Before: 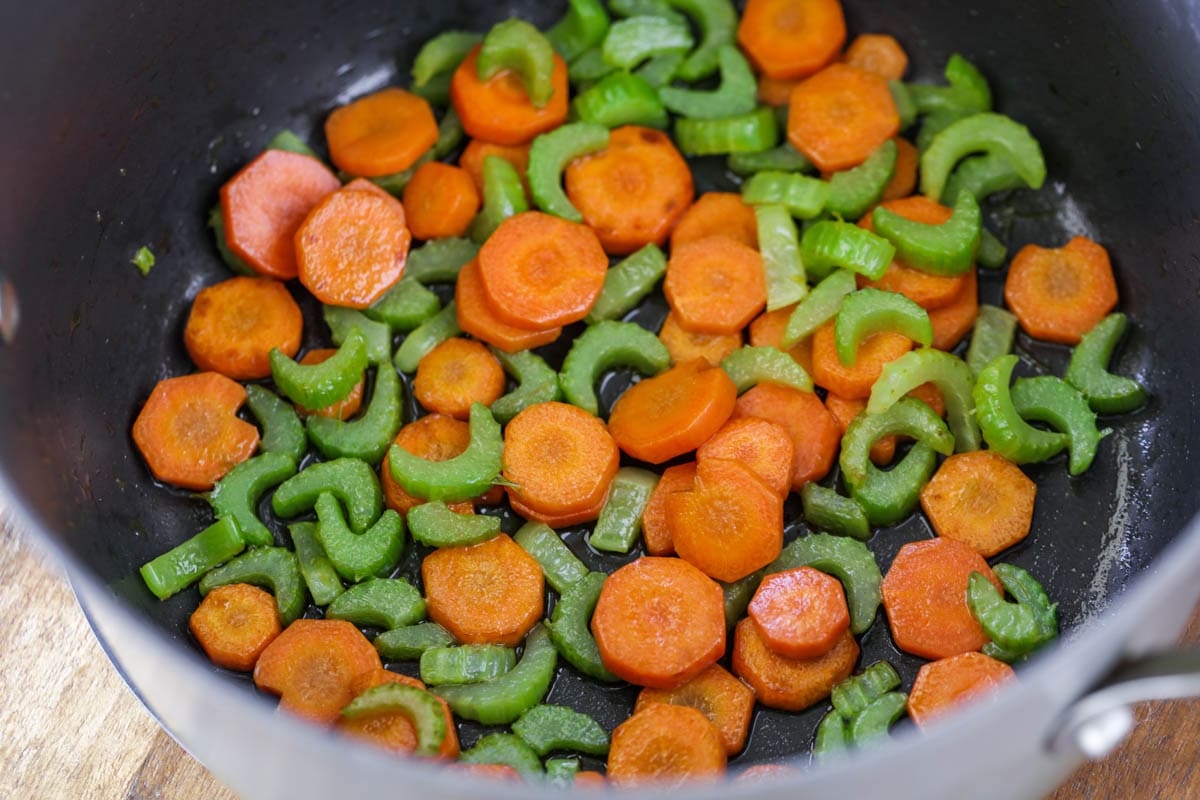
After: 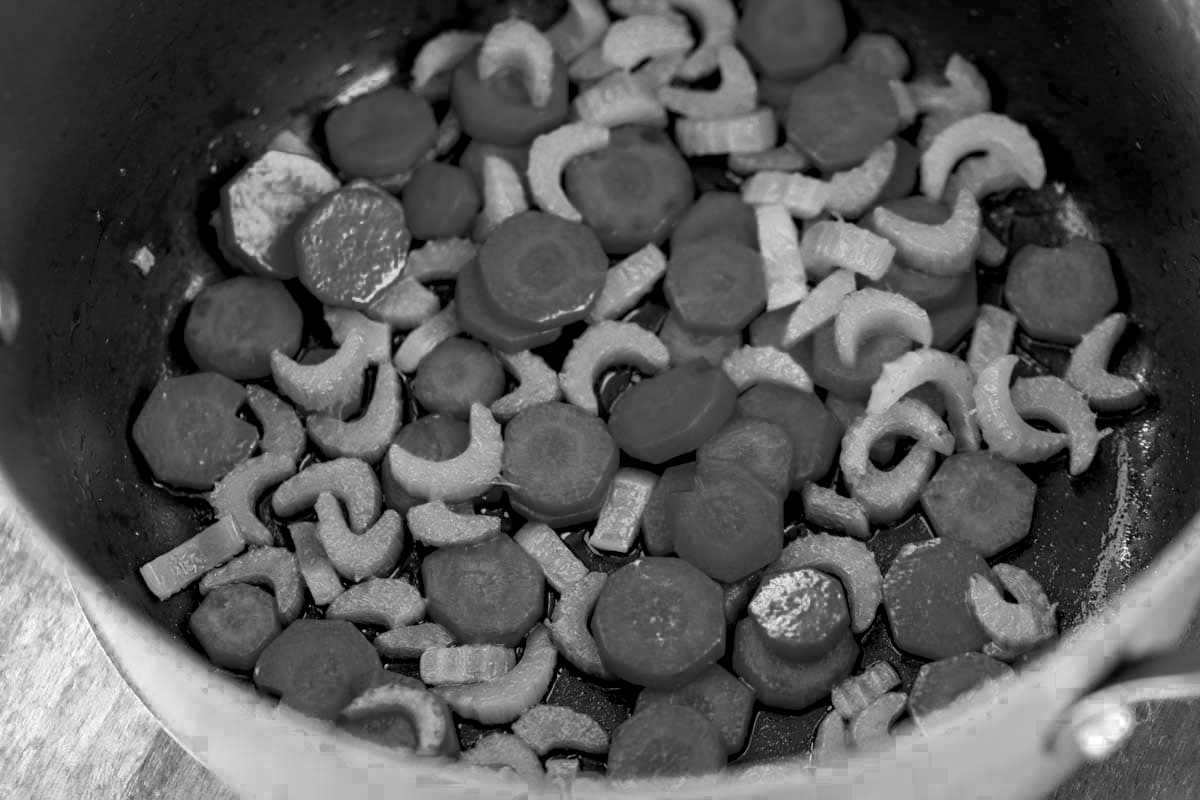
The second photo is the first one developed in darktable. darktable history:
exposure: black level correction 0.01, exposure 0.016 EV, compensate highlight preservation false
color zones: curves: ch0 [(0.002, 0.589) (0.107, 0.484) (0.146, 0.249) (0.217, 0.352) (0.309, 0.525) (0.39, 0.404) (0.455, 0.169) (0.597, 0.055) (0.724, 0.212) (0.775, 0.691) (0.869, 0.571) (1, 0.587)]; ch1 [(0, 0) (0.143, 0) (0.286, 0) (0.429, 0) (0.571, 0) (0.714, 0) (0.857, 0)]
